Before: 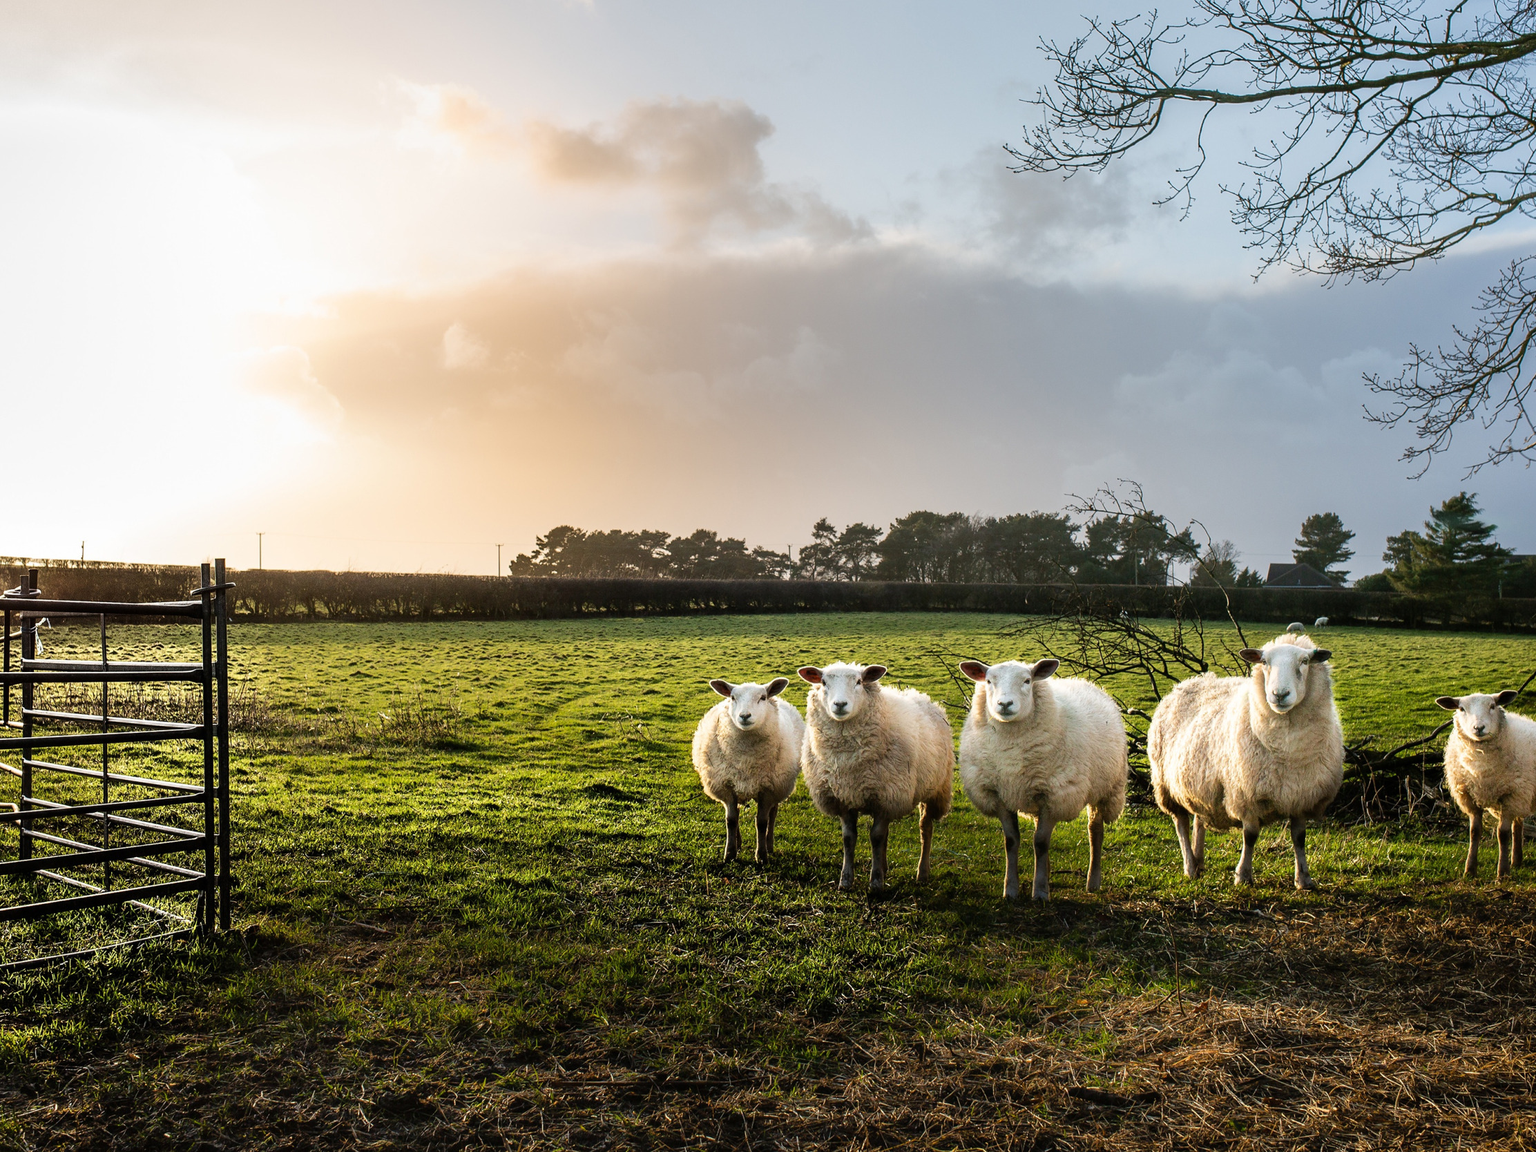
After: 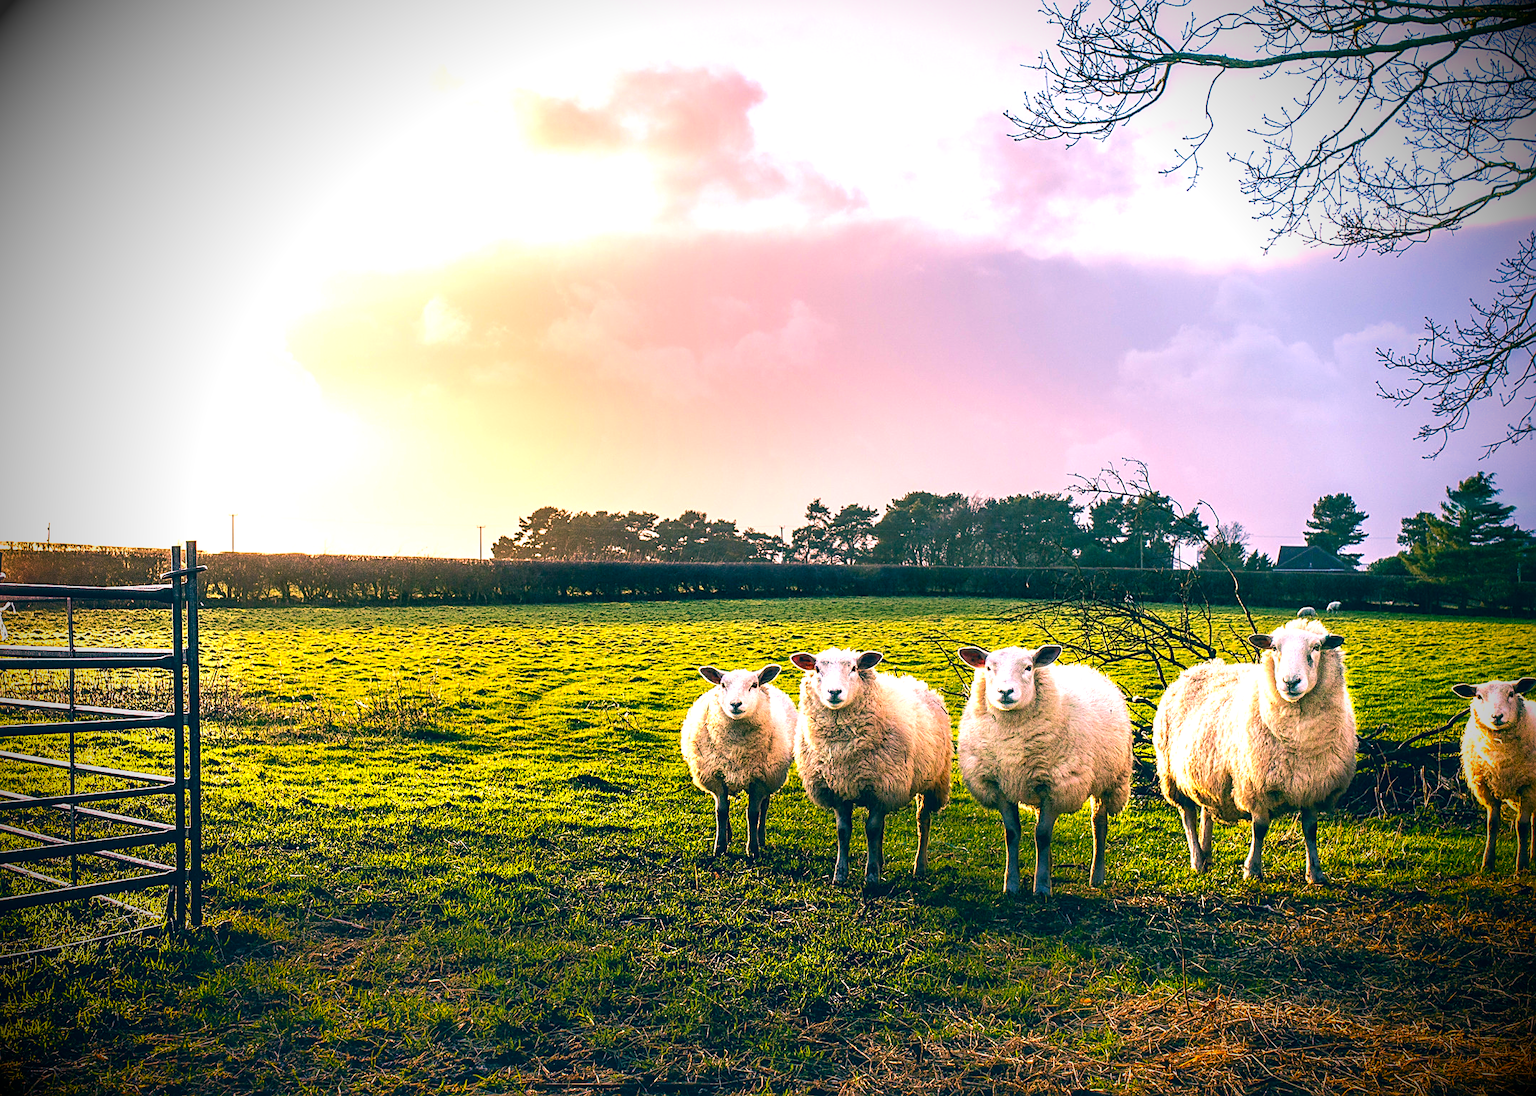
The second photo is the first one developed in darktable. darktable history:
local contrast: on, module defaults
tone equalizer: -8 EV -0.001 EV, -7 EV 0.002 EV, -6 EV -0.005 EV, -5 EV -0.008 EV, -4 EV -0.086 EV, -3 EV -0.214 EV, -2 EV -0.273 EV, -1 EV 0.122 EV, +0 EV 0.276 EV
exposure: exposure 0.602 EV, compensate highlight preservation false
sharpen: on, module defaults
crop: left 2.347%, top 3.264%, right 1.119%, bottom 4.94%
color correction: highlights a* 16.38, highlights b* 0.285, shadows a* -15.23, shadows b* -13.93, saturation 1.53
velvia: on, module defaults
vignetting: fall-off start 75.51%, brightness -0.985, saturation 0.493, width/height ratio 1.085
